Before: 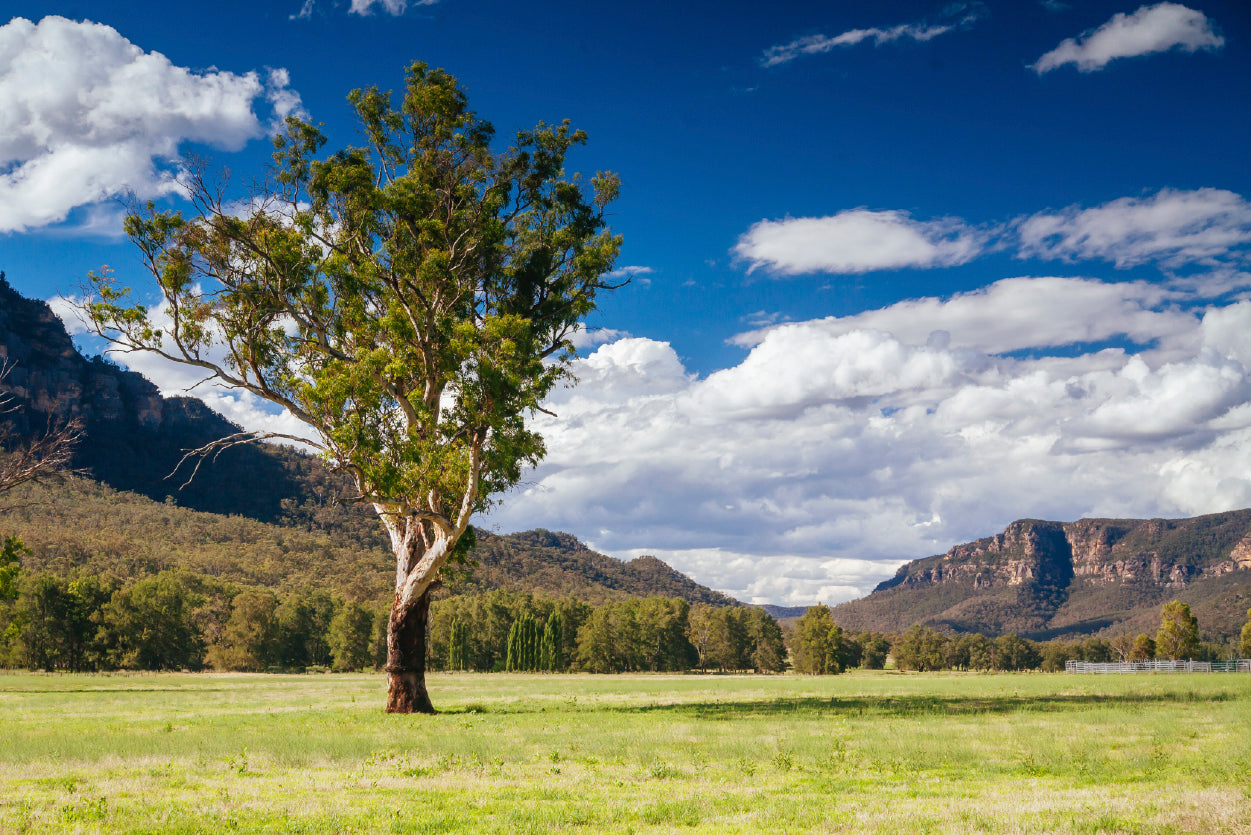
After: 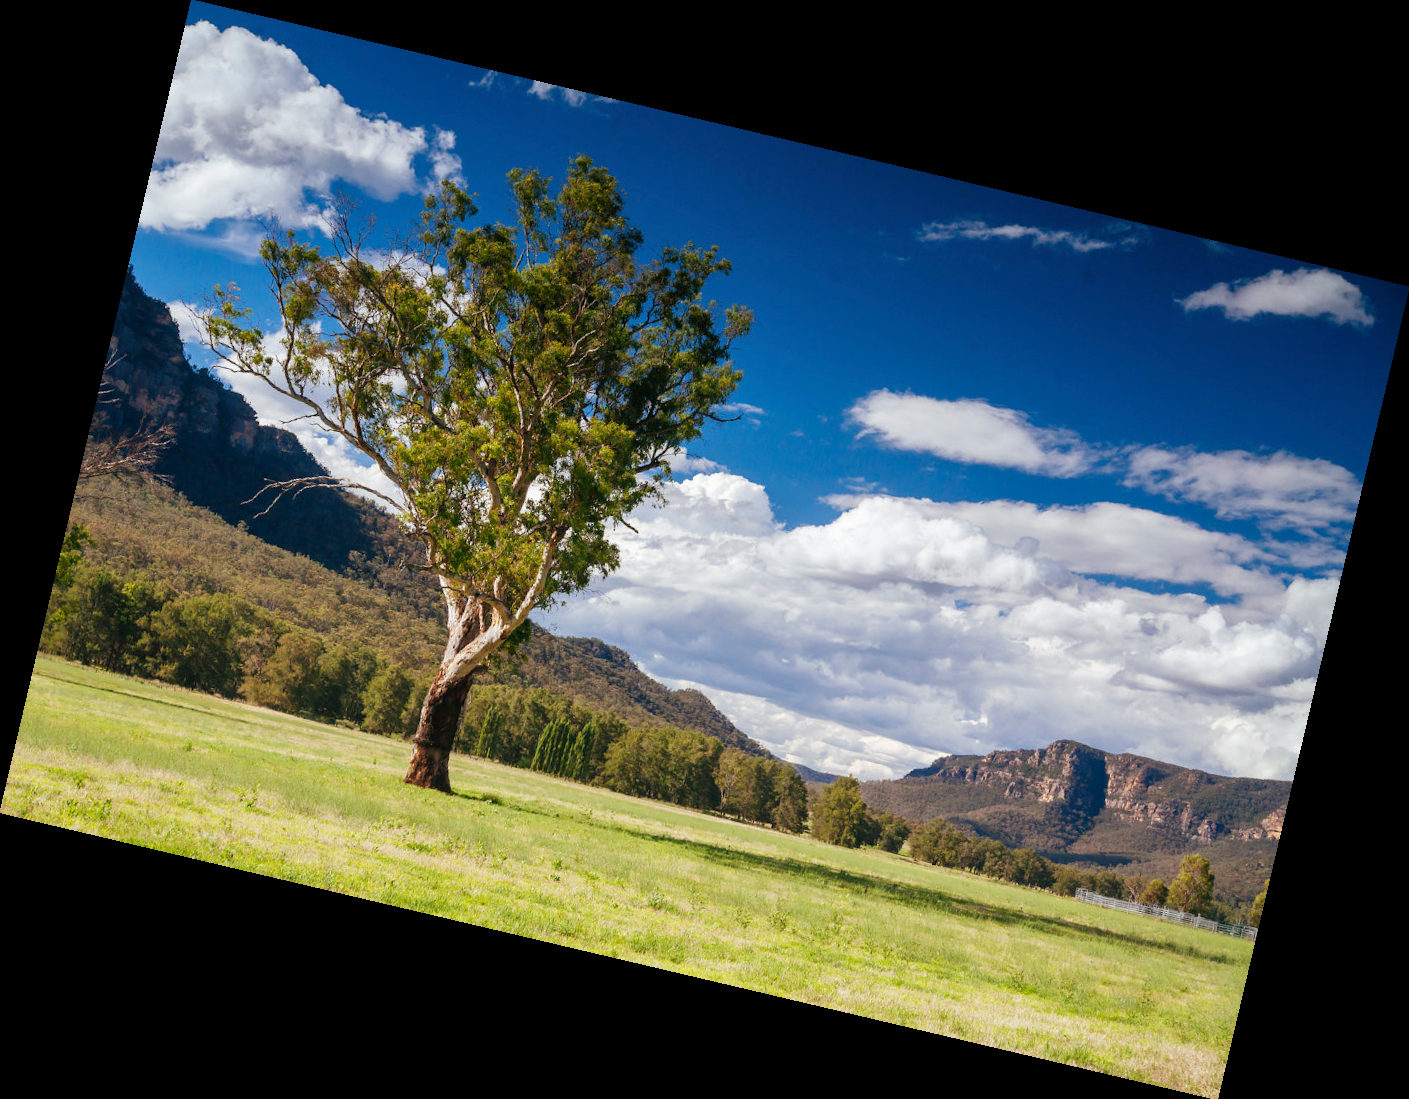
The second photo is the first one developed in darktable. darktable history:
local contrast: mode bilateral grid, contrast 100, coarseness 100, detail 108%, midtone range 0.2
rotate and perspective: rotation 13.27°, automatic cropping off
